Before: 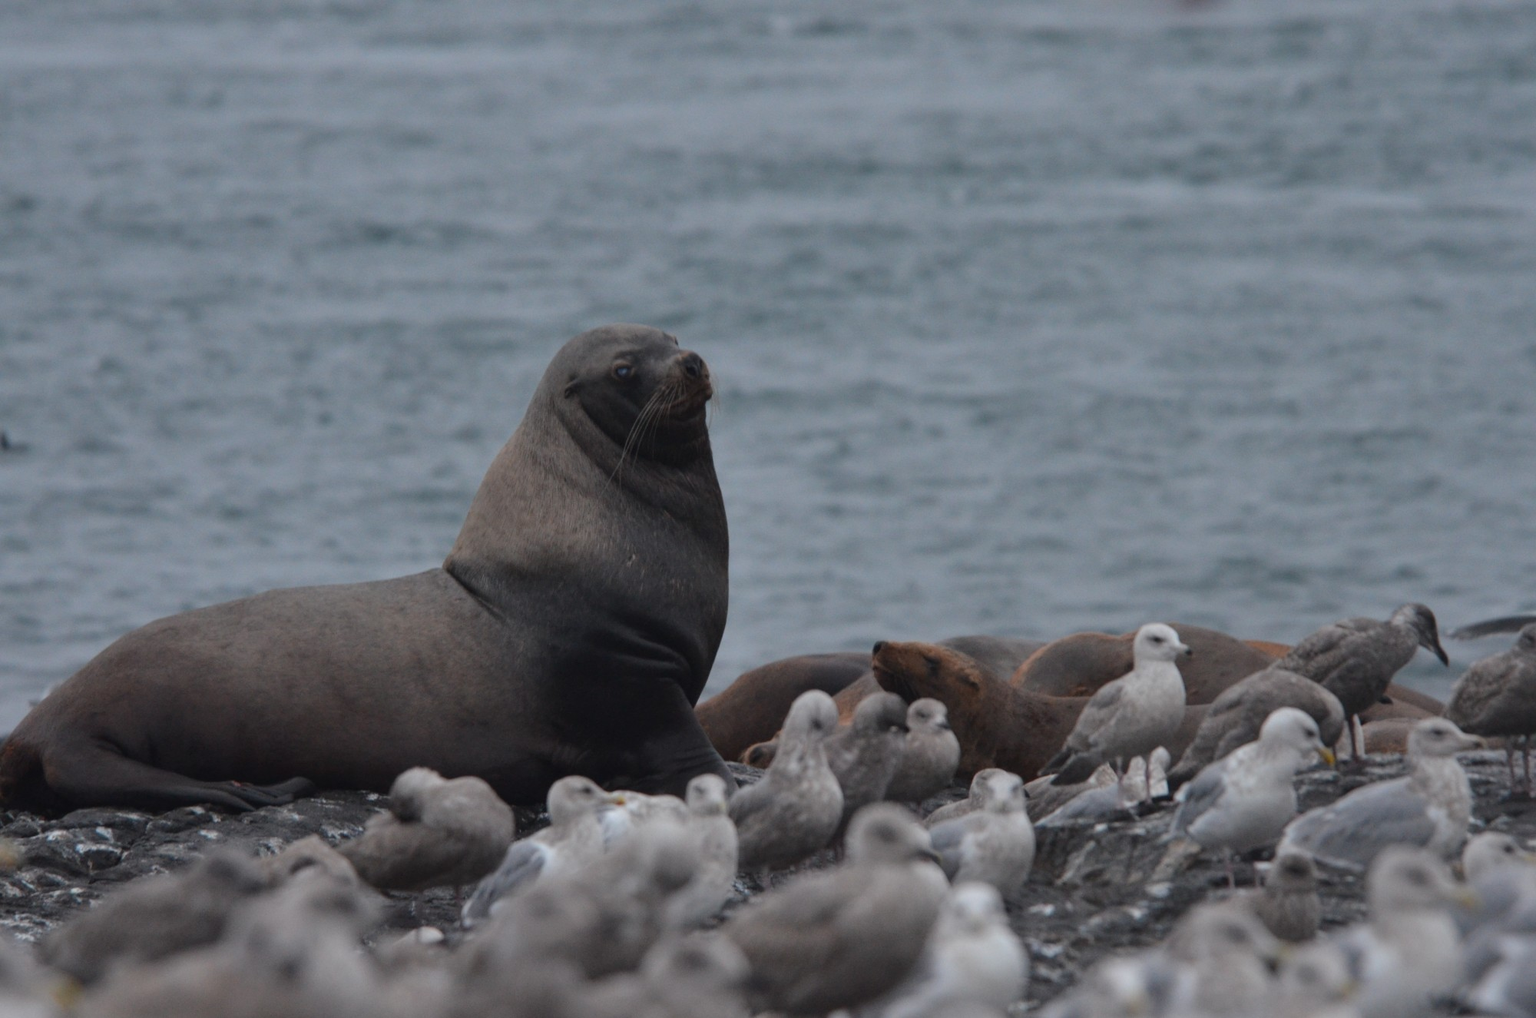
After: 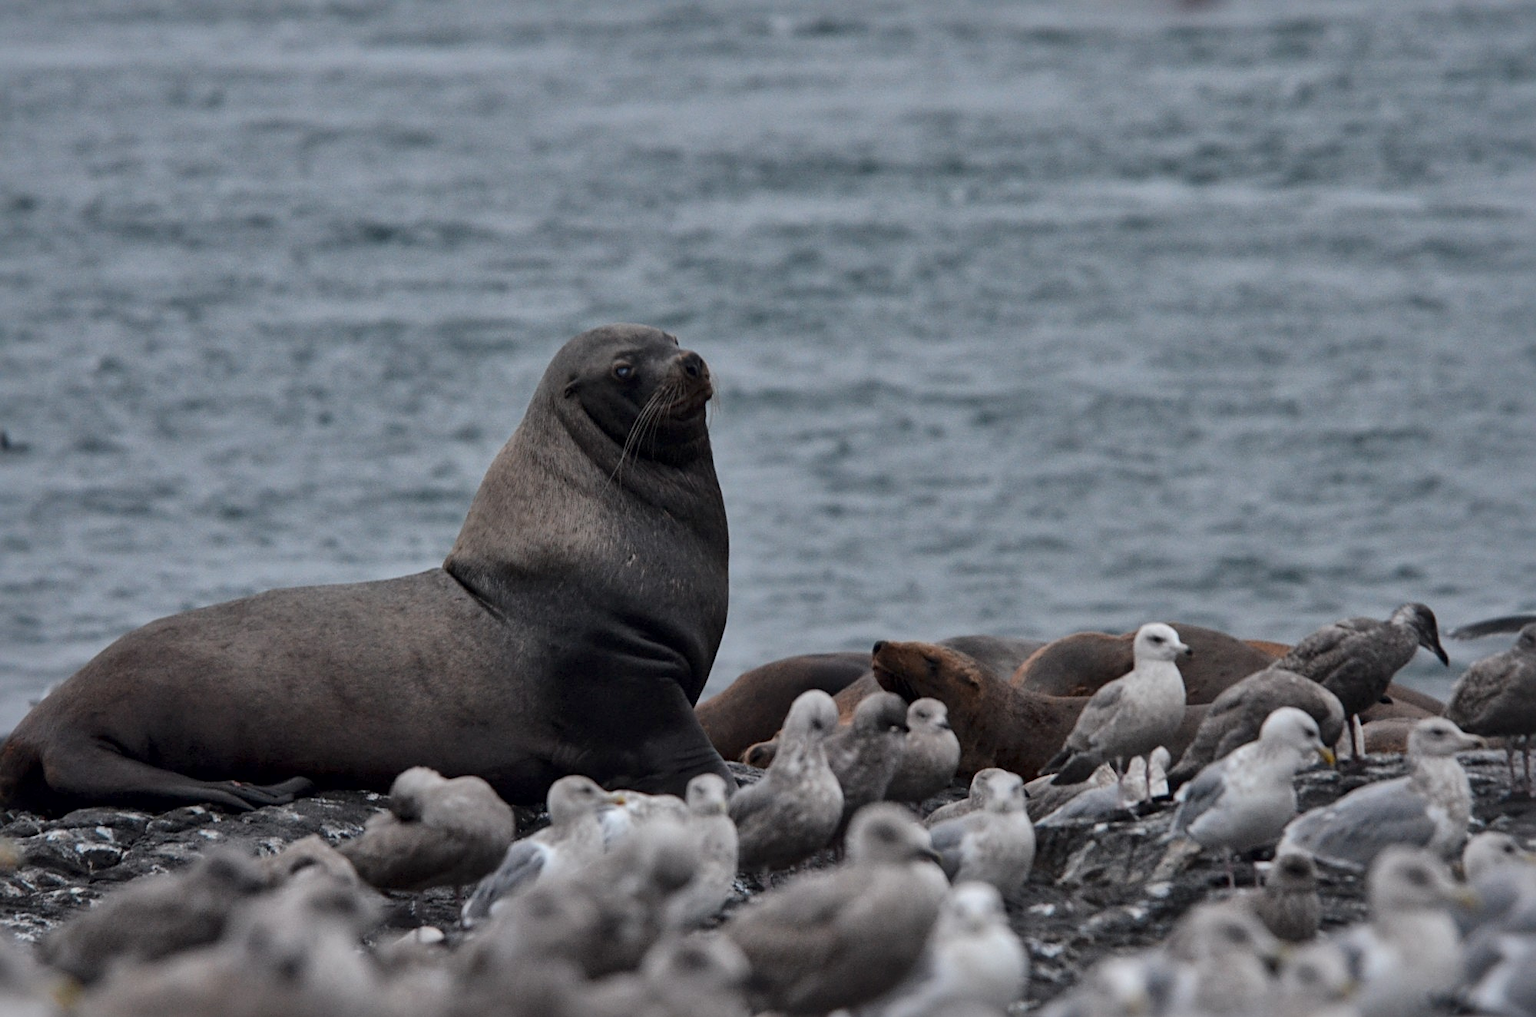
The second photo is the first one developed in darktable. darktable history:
sharpen: radius 2.529, amount 0.332
local contrast: mode bilateral grid, contrast 21, coarseness 50, detail 172%, midtone range 0.2
